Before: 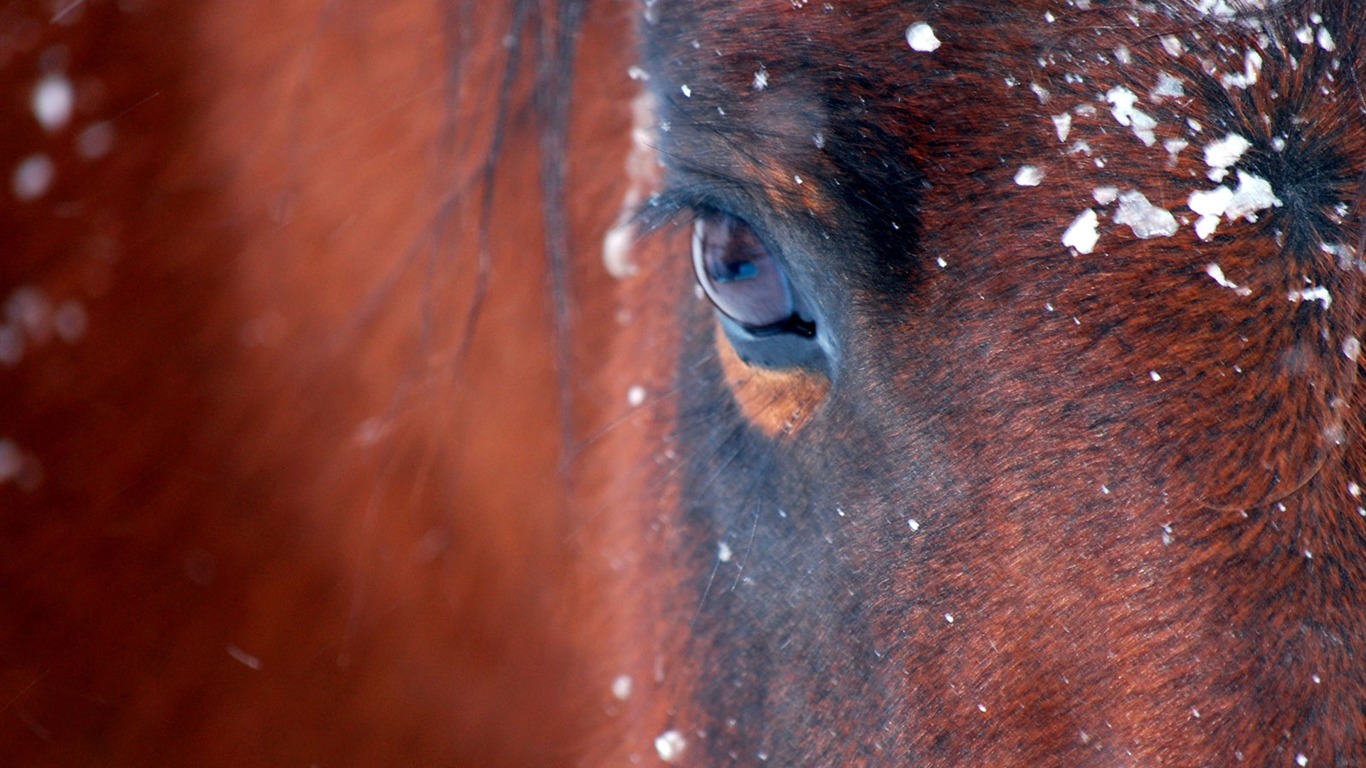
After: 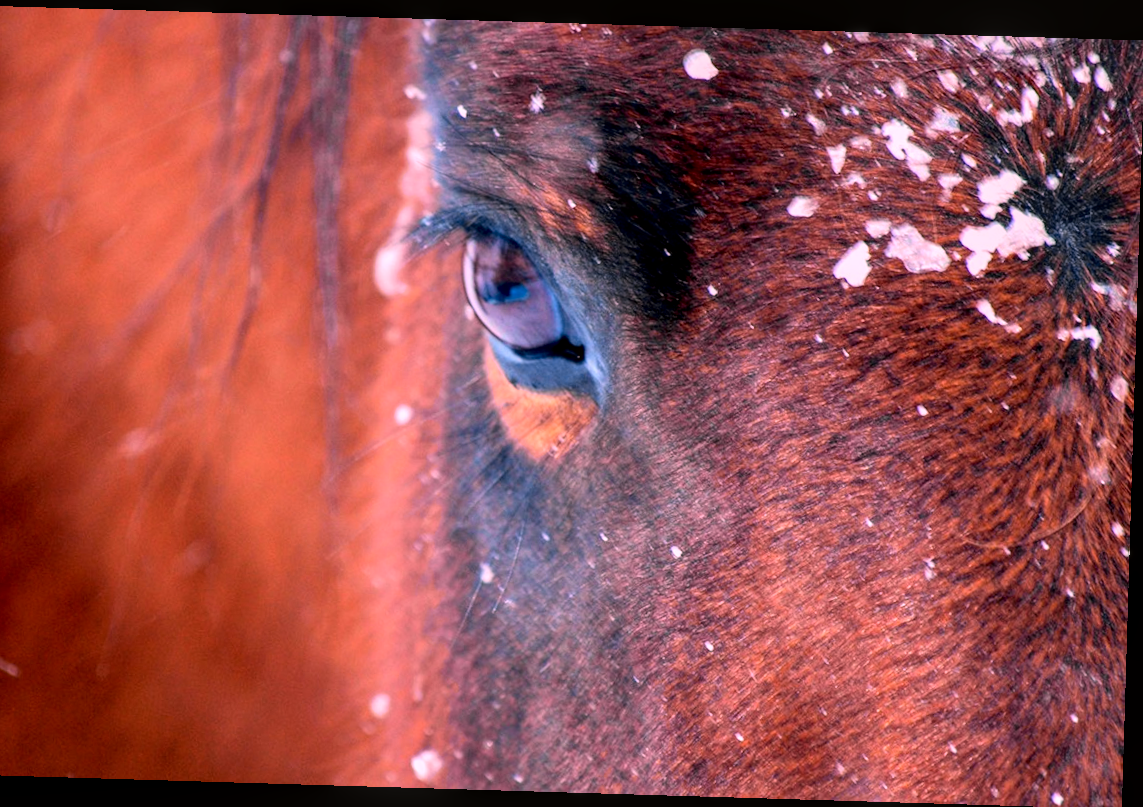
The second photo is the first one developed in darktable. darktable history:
local contrast: on, module defaults
white balance: red 1.188, blue 1.11
crop: left 17.582%, bottom 0.031%
tone curve: curves: ch0 [(0, 0.019) (0.066, 0.043) (0.189, 0.182) (0.368, 0.407) (0.501, 0.564) (0.677, 0.729) (0.851, 0.861) (0.997, 0.959)]; ch1 [(0, 0) (0.187, 0.121) (0.388, 0.346) (0.437, 0.409) (0.474, 0.472) (0.499, 0.501) (0.514, 0.507) (0.548, 0.557) (0.653, 0.663) (0.812, 0.856) (1, 1)]; ch2 [(0, 0) (0.246, 0.214) (0.421, 0.427) (0.459, 0.484) (0.5, 0.504) (0.518, 0.516) (0.529, 0.548) (0.56, 0.576) (0.607, 0.63) (0.744, 0.734) (0.867, 0.821) (0.993, 0.889)], color space Lab, independent channels, preserve colors none
rotate and perspective: rotation 1.72°, automatic cropping off
